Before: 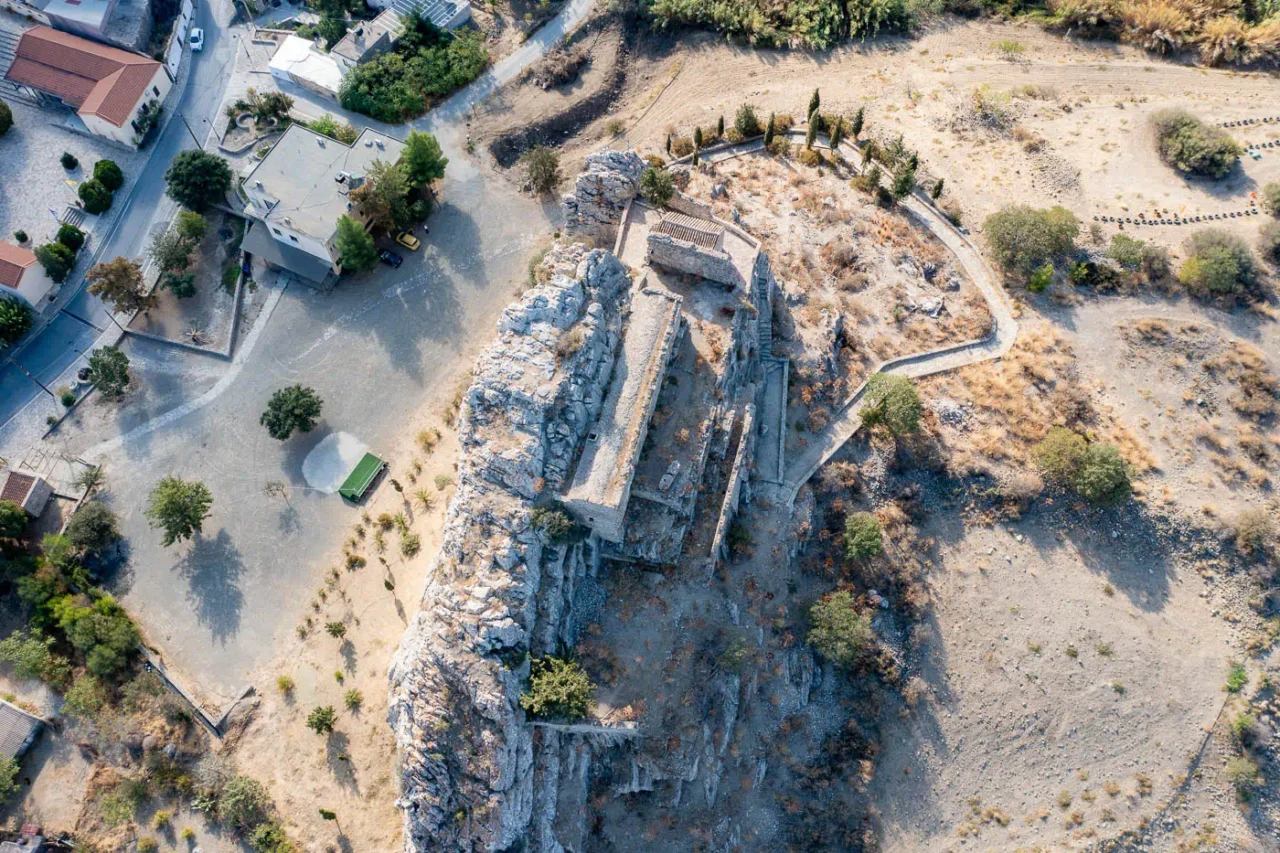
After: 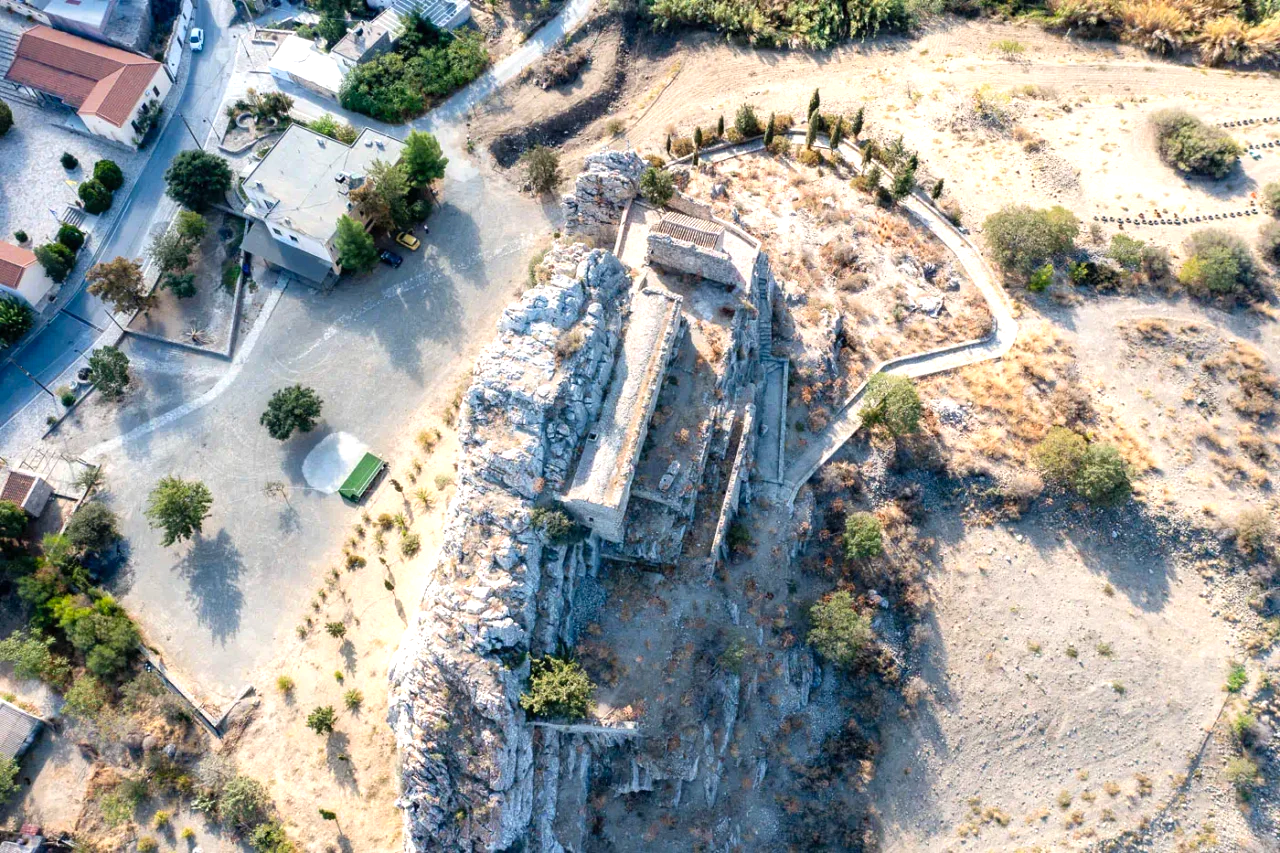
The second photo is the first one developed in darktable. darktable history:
vibrance: on, module defaults
levels: levels [0, 0.43, 0.859]
